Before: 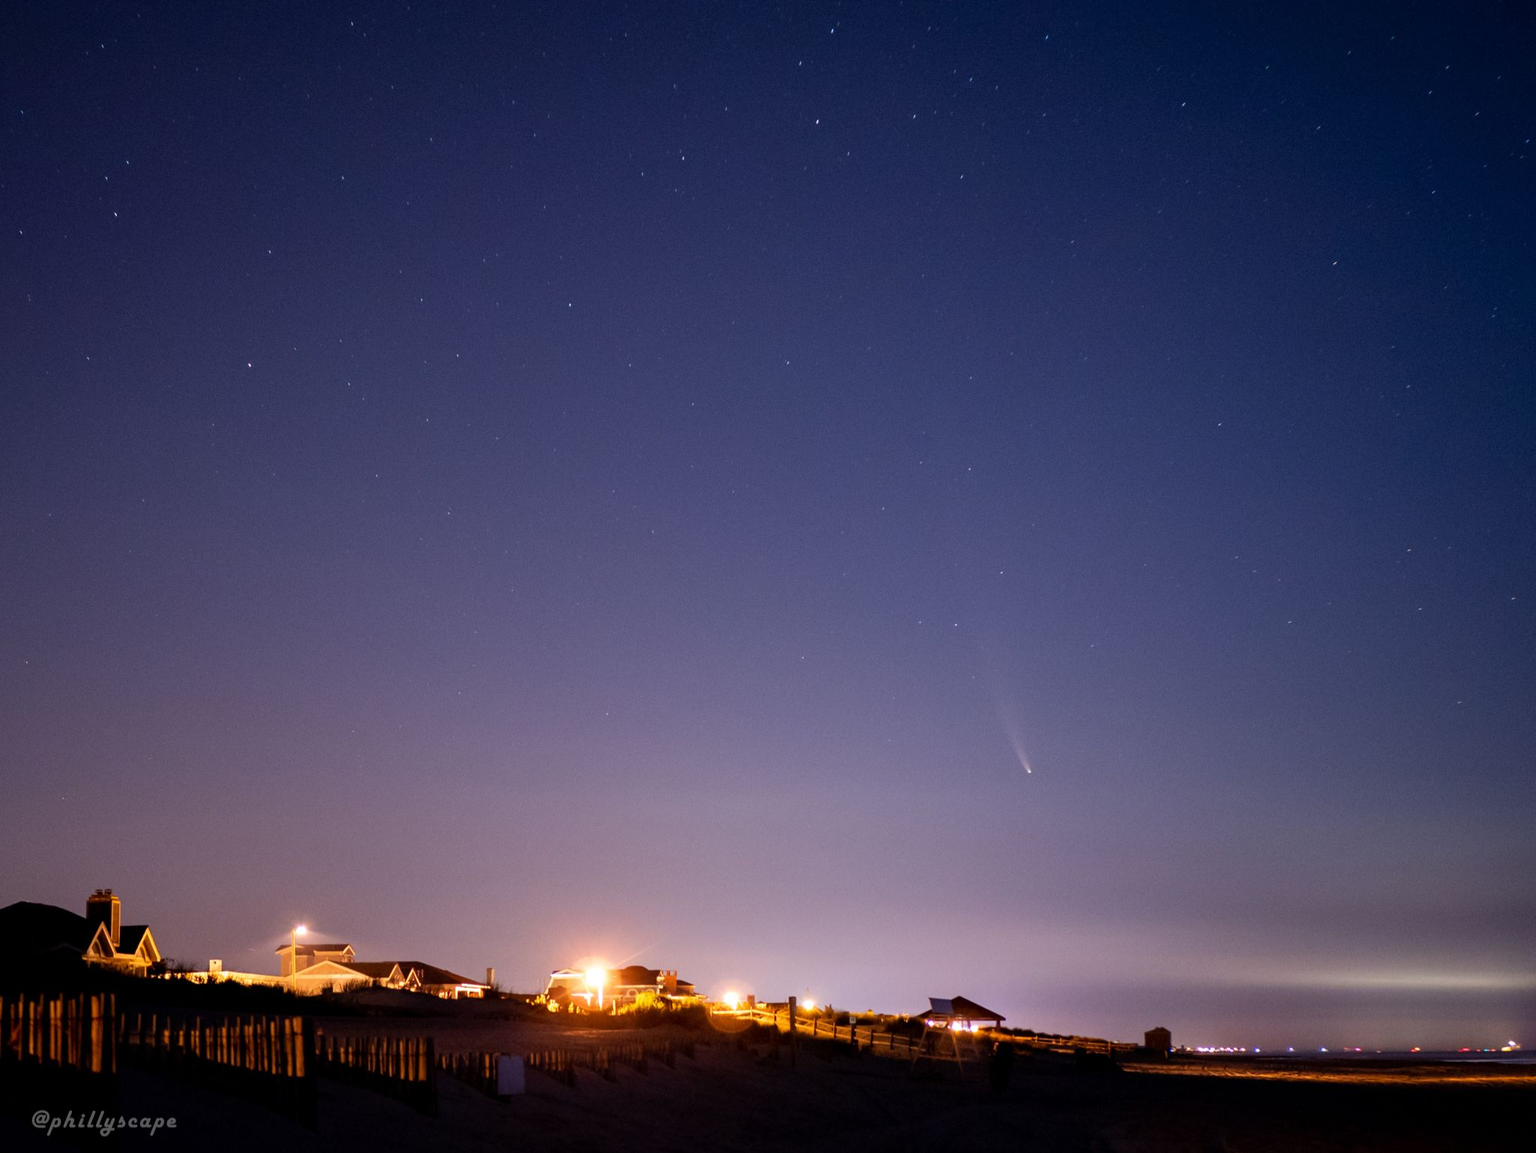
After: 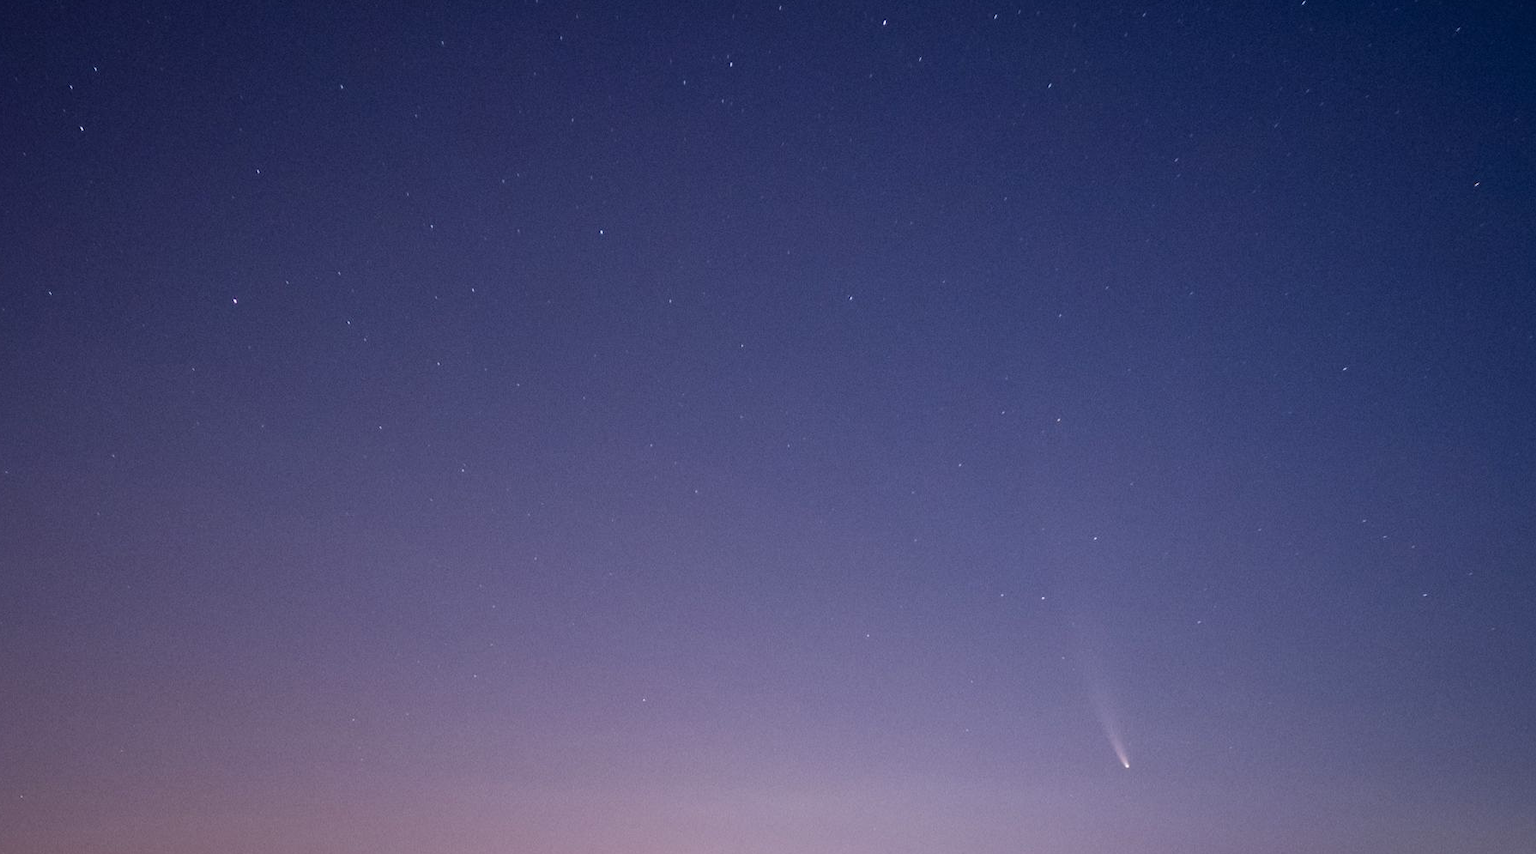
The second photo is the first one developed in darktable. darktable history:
crop: left 2.907%, top 8.858%, right 9.677%, bottom 26.296%
base curve: curves: ch0 [(0, 0) (0.666, 0.806) (1, 1)], preserve colors none
exposure: exposure -0.116 EV, compensate exposure bias true, compensate highlight preservation false
local contrast: mode bilateral grid, contrast 21, coarseness 49, detail 120%, midtone range 0.2
